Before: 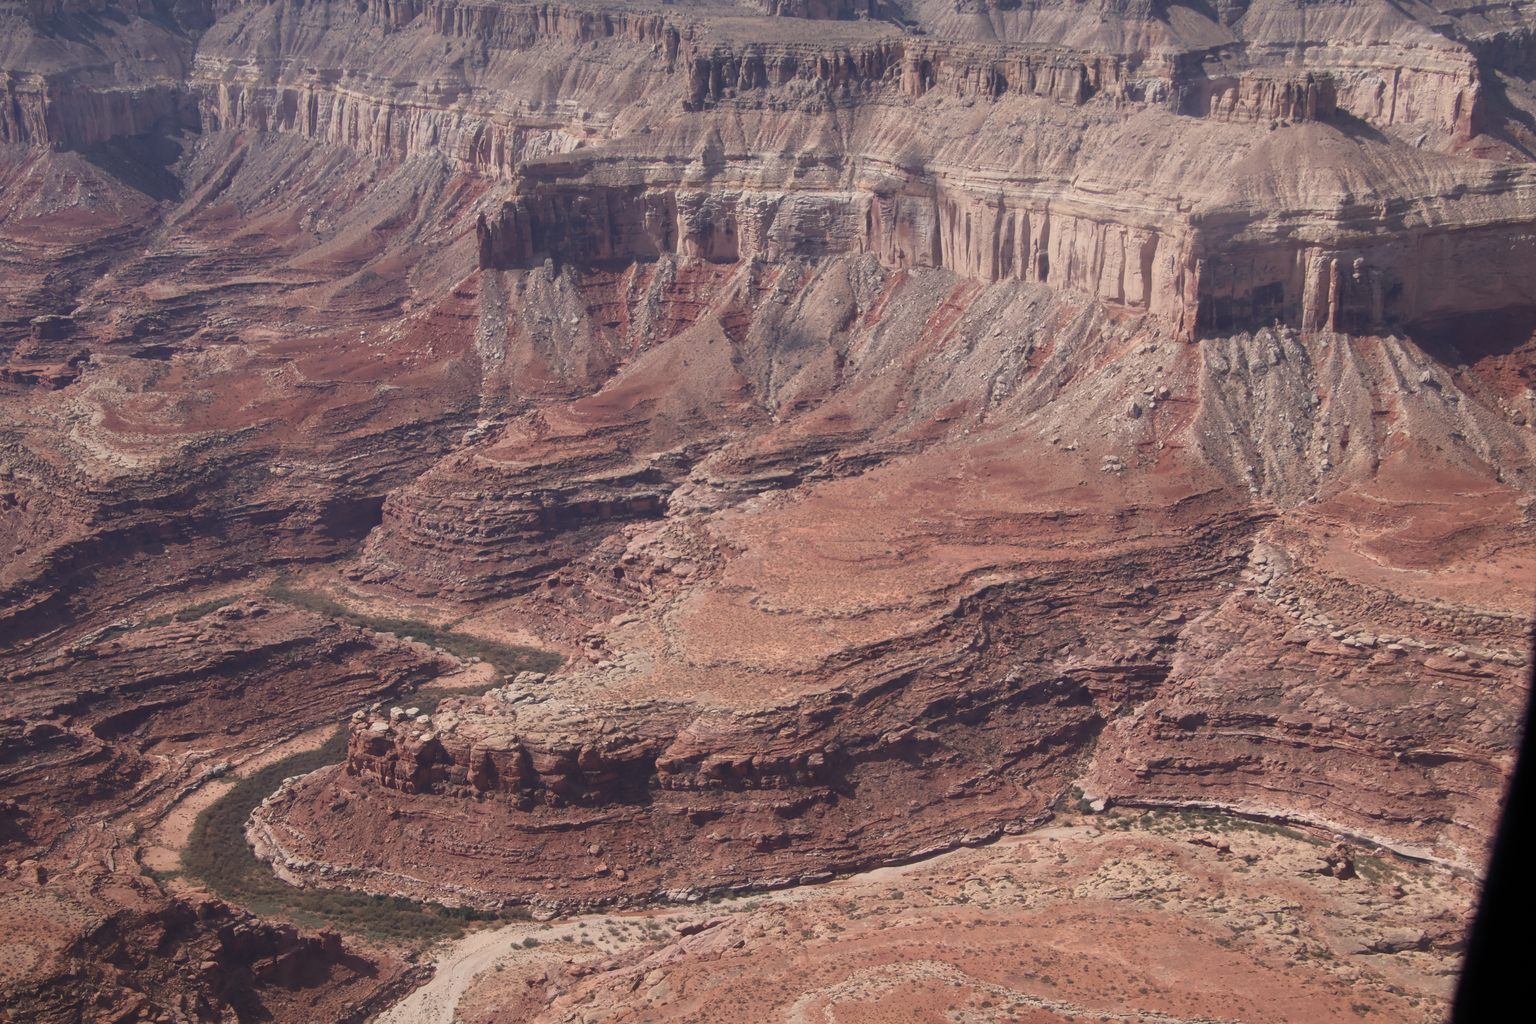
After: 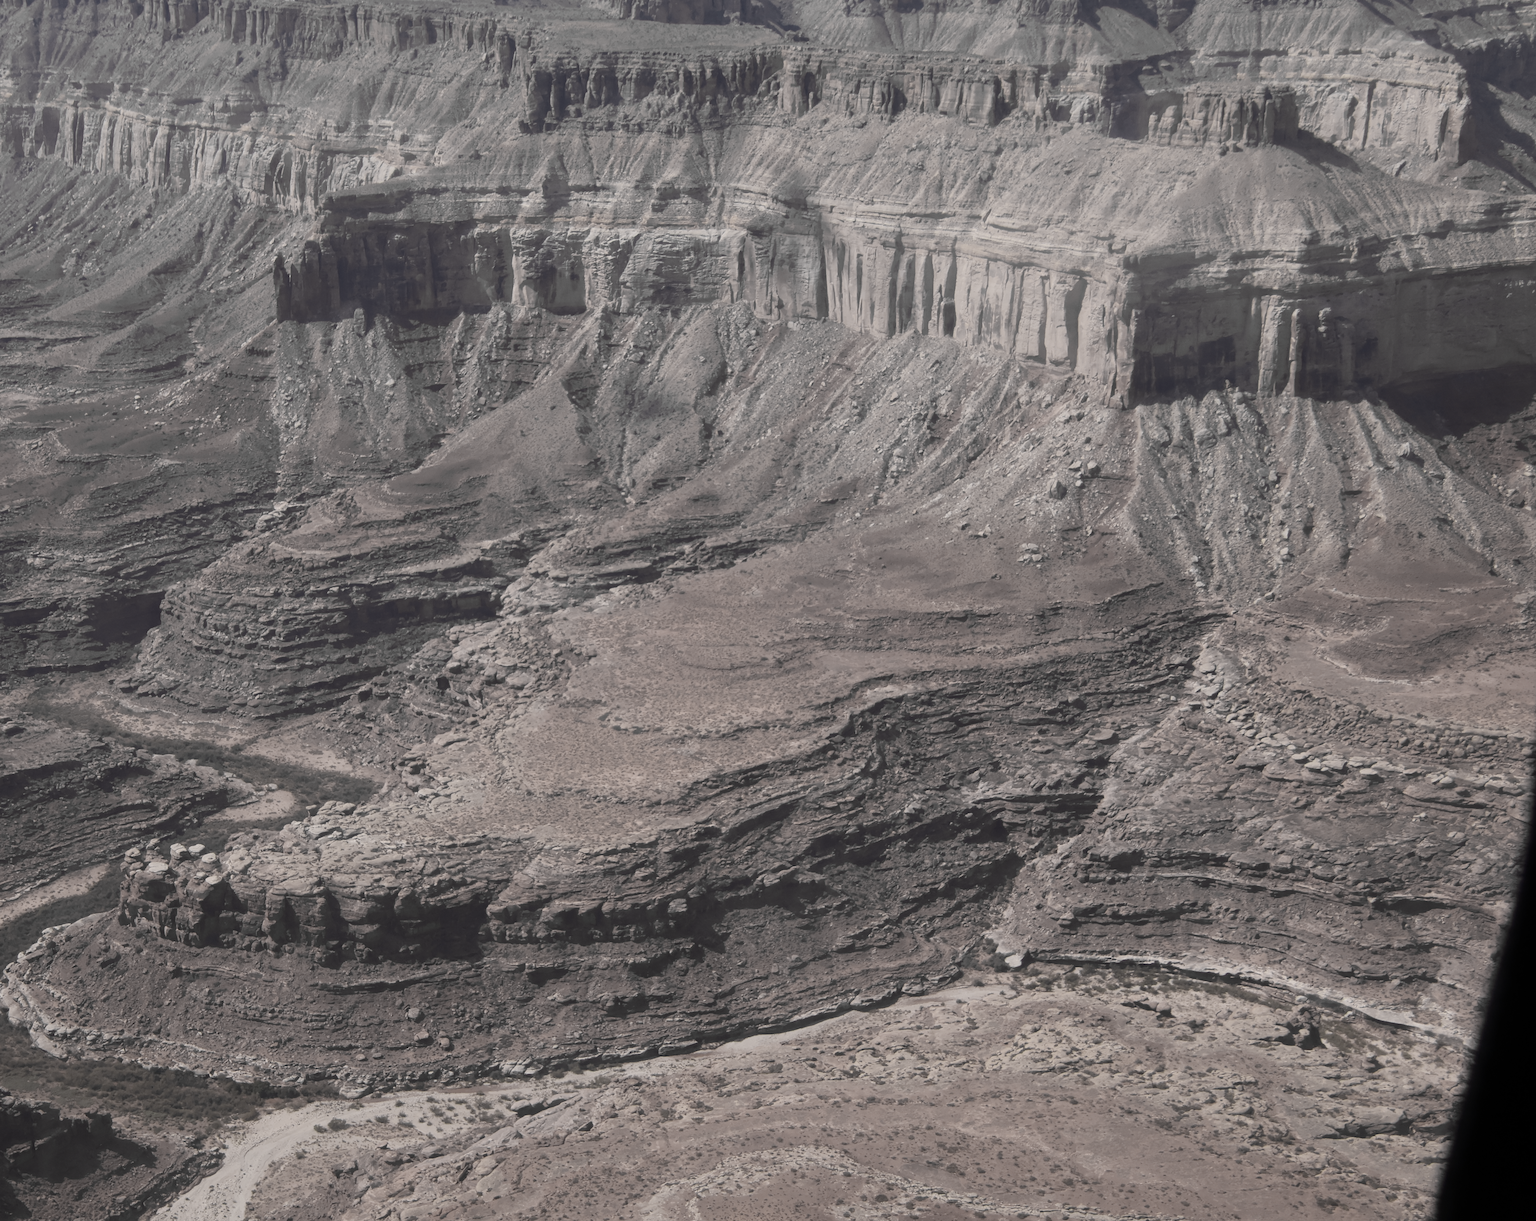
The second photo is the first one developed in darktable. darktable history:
color zones: curves: ch0 [(0, 0.487) (0.241, 0.395) (0.434, 0.373) (0.658, 0.412) (0.838, 0.487)]; ch1 [(0, 0) (0.053, 0.053) (0.211, 0.202) (0.579, 0.259) (0.781, 0.241)]
crop: left 16.145%
